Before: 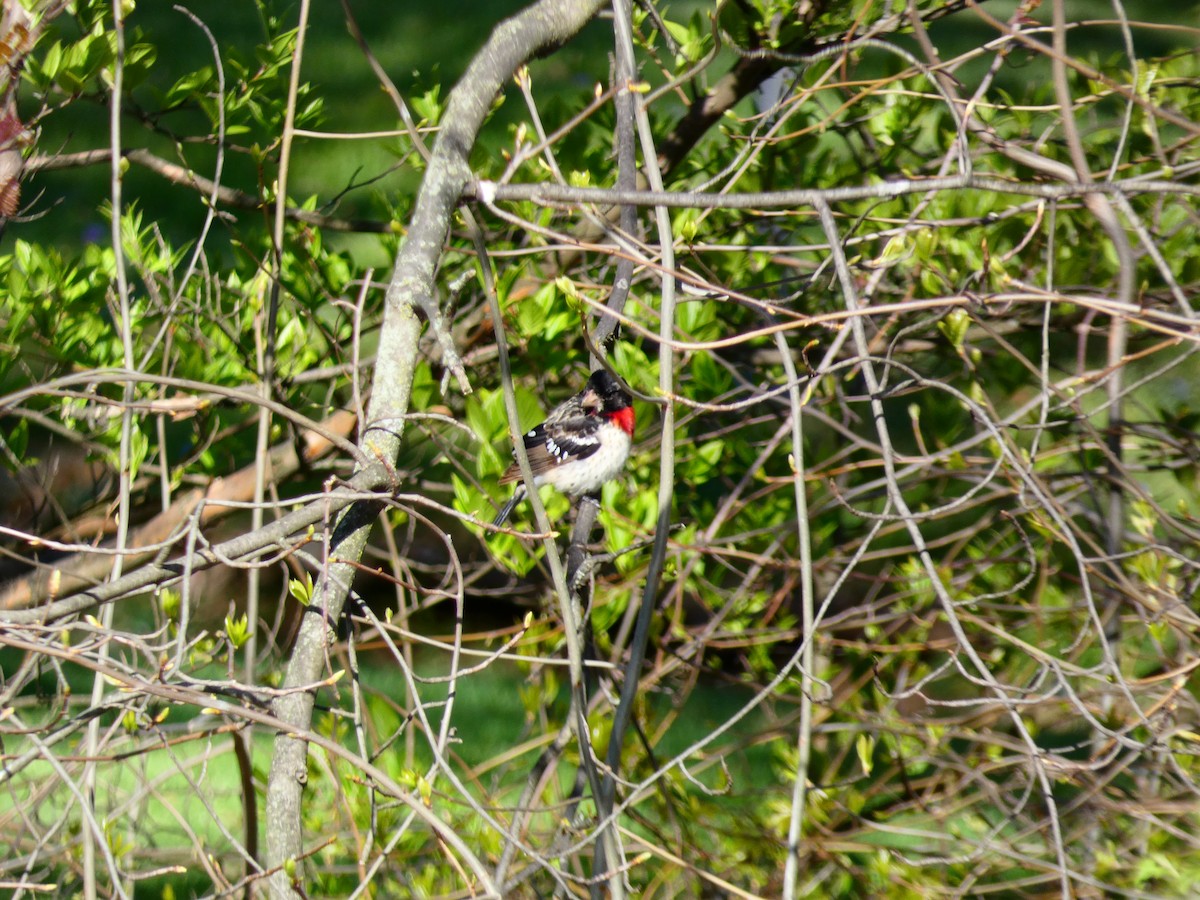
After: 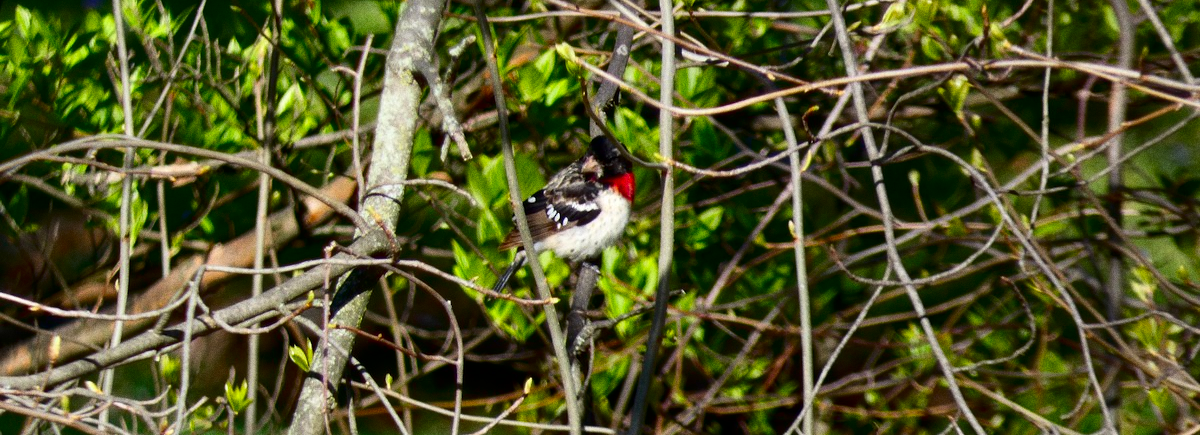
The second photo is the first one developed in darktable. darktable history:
crop and rotate: top 26.056%, bottom 25.543%
grain: coarseness 0.09 ISO
contrast brightness saturation: contrast 0.1, brightness -0.26, saturation 0.14
